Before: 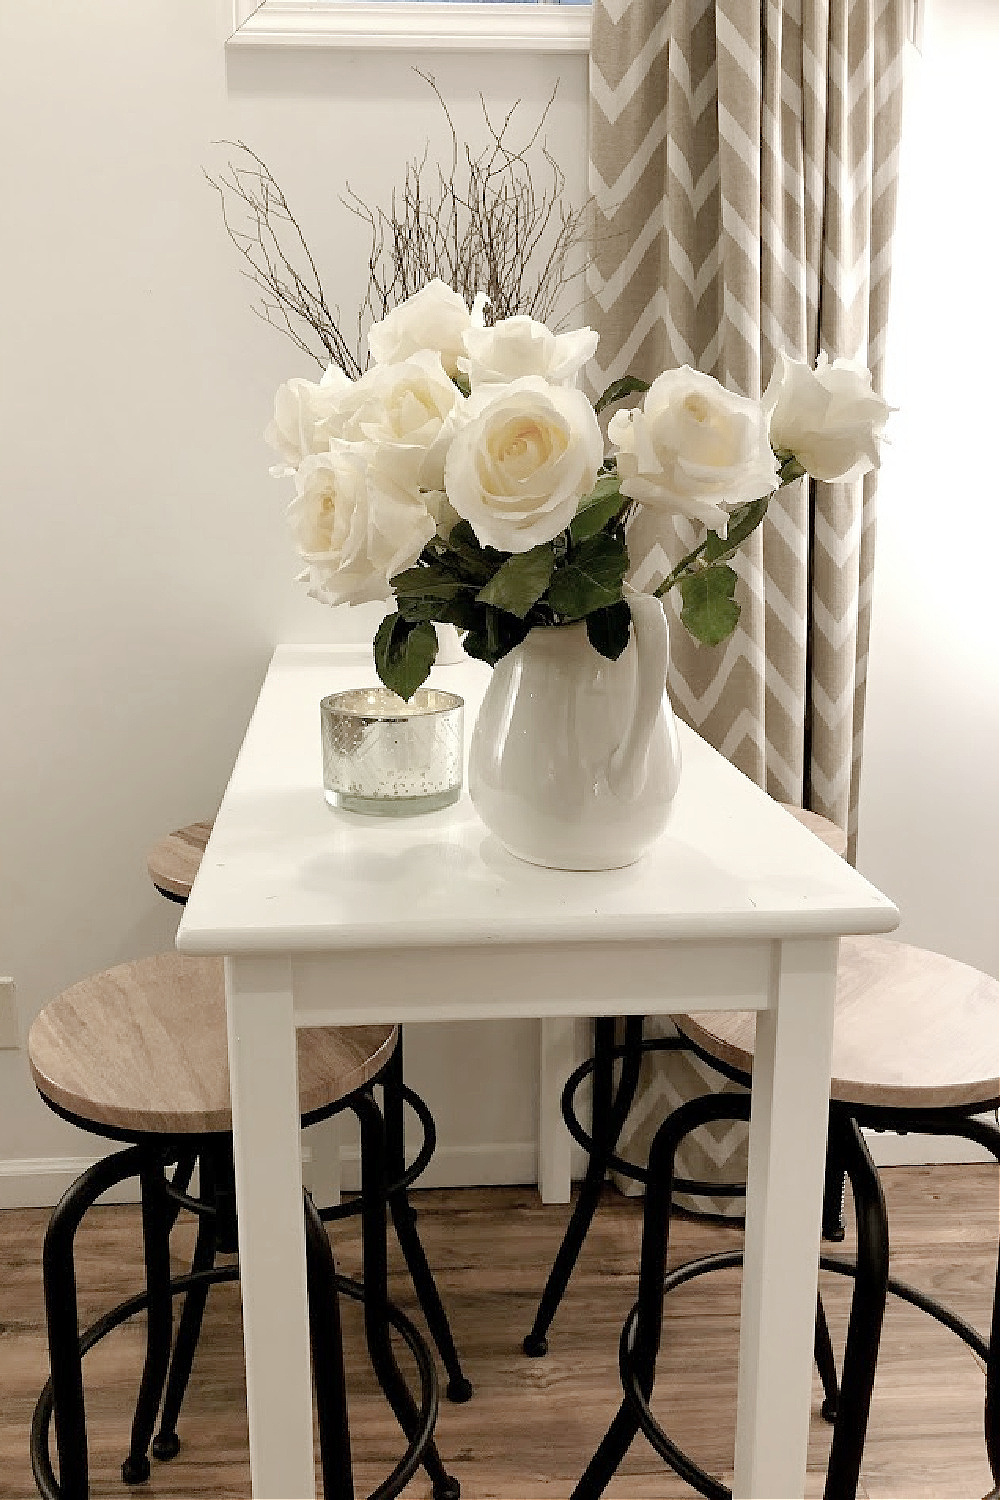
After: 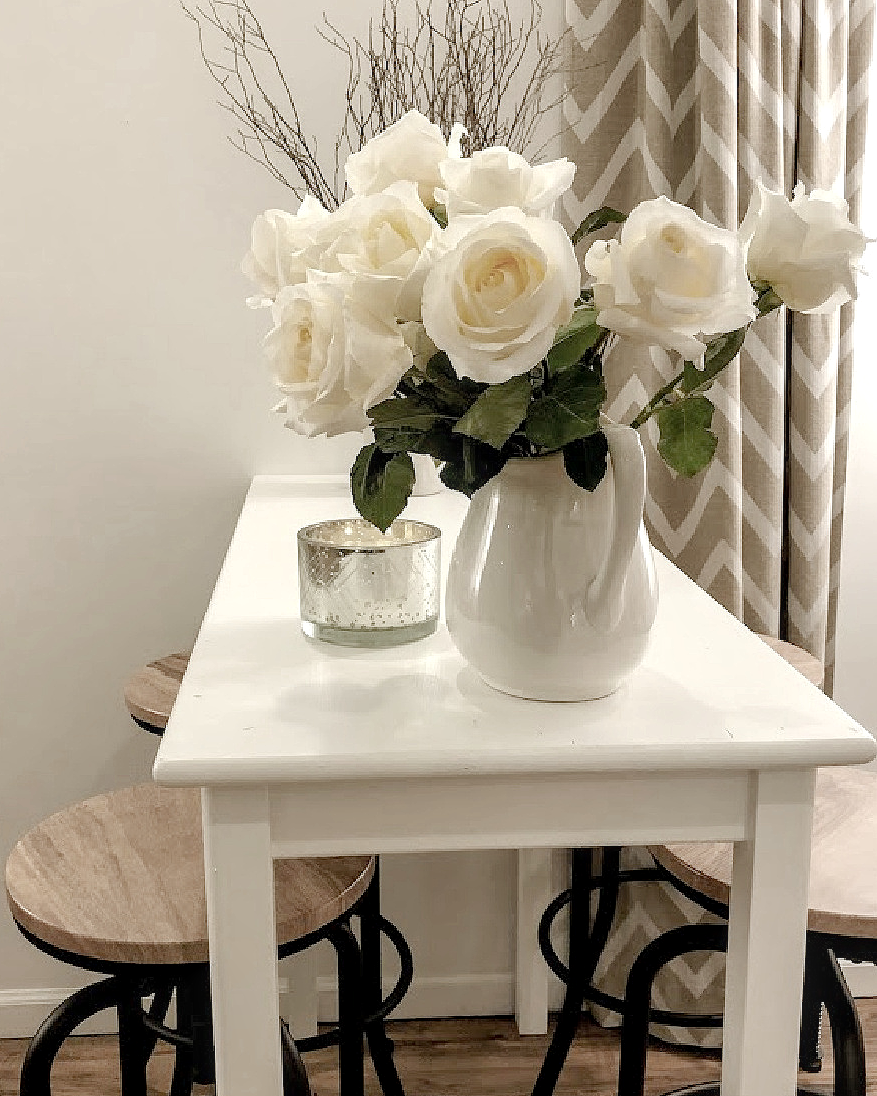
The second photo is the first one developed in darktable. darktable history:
crop and rotate: left 2.398%, top 11.316%, right 9.808%, bottom 15.58%
local contrast: on, module defaults
